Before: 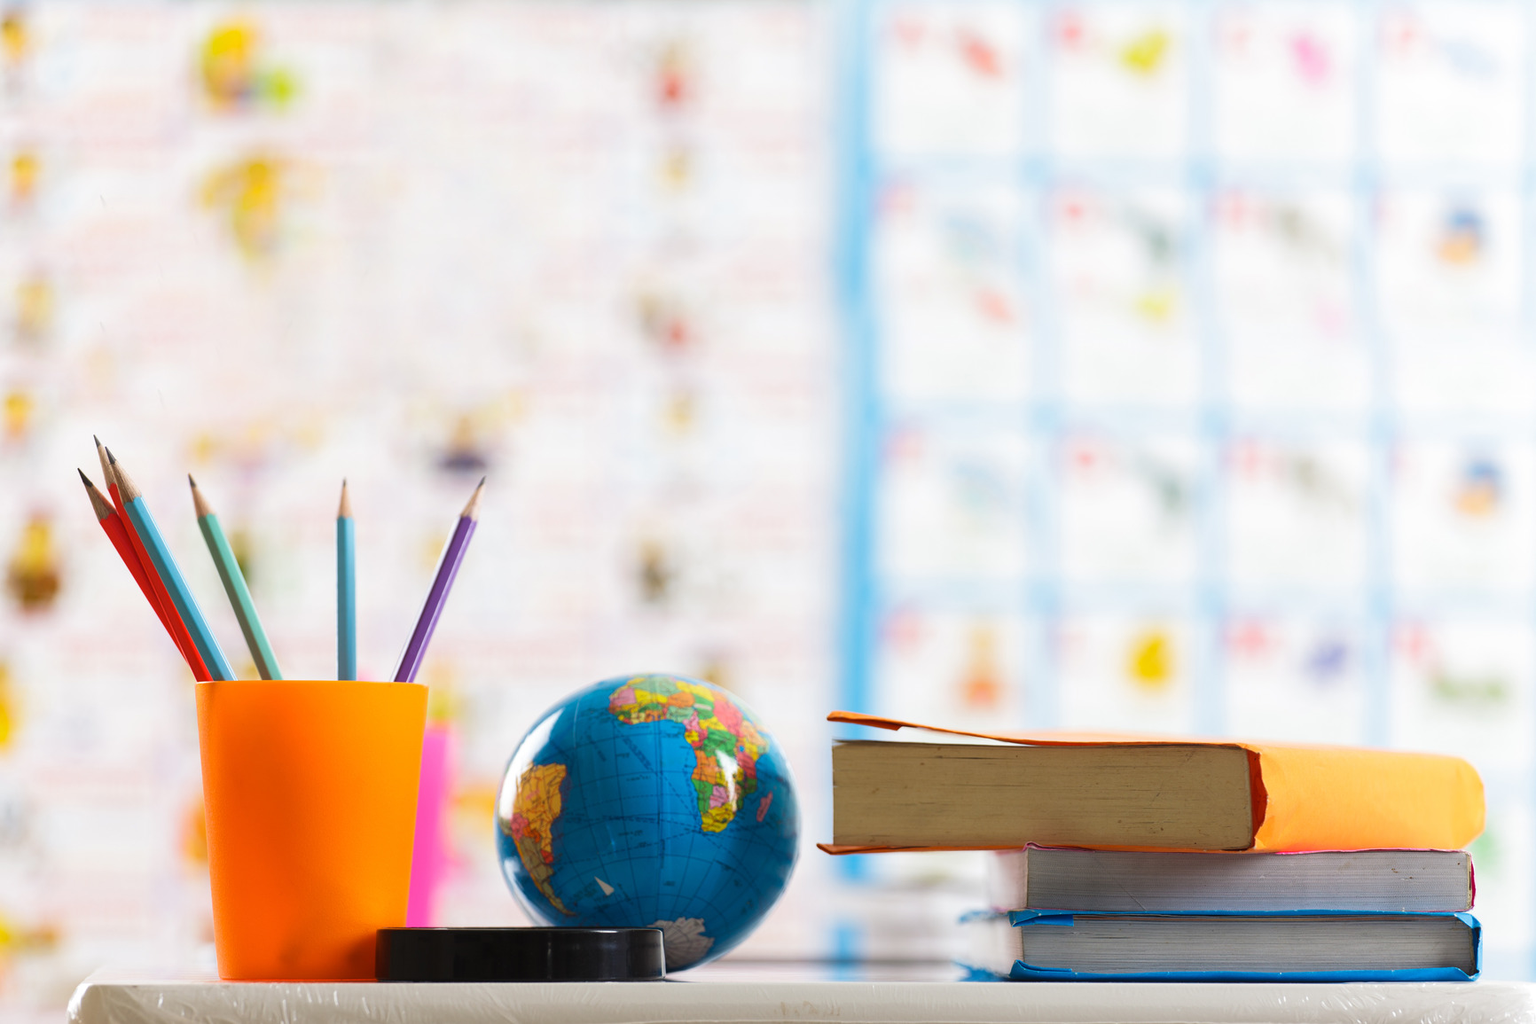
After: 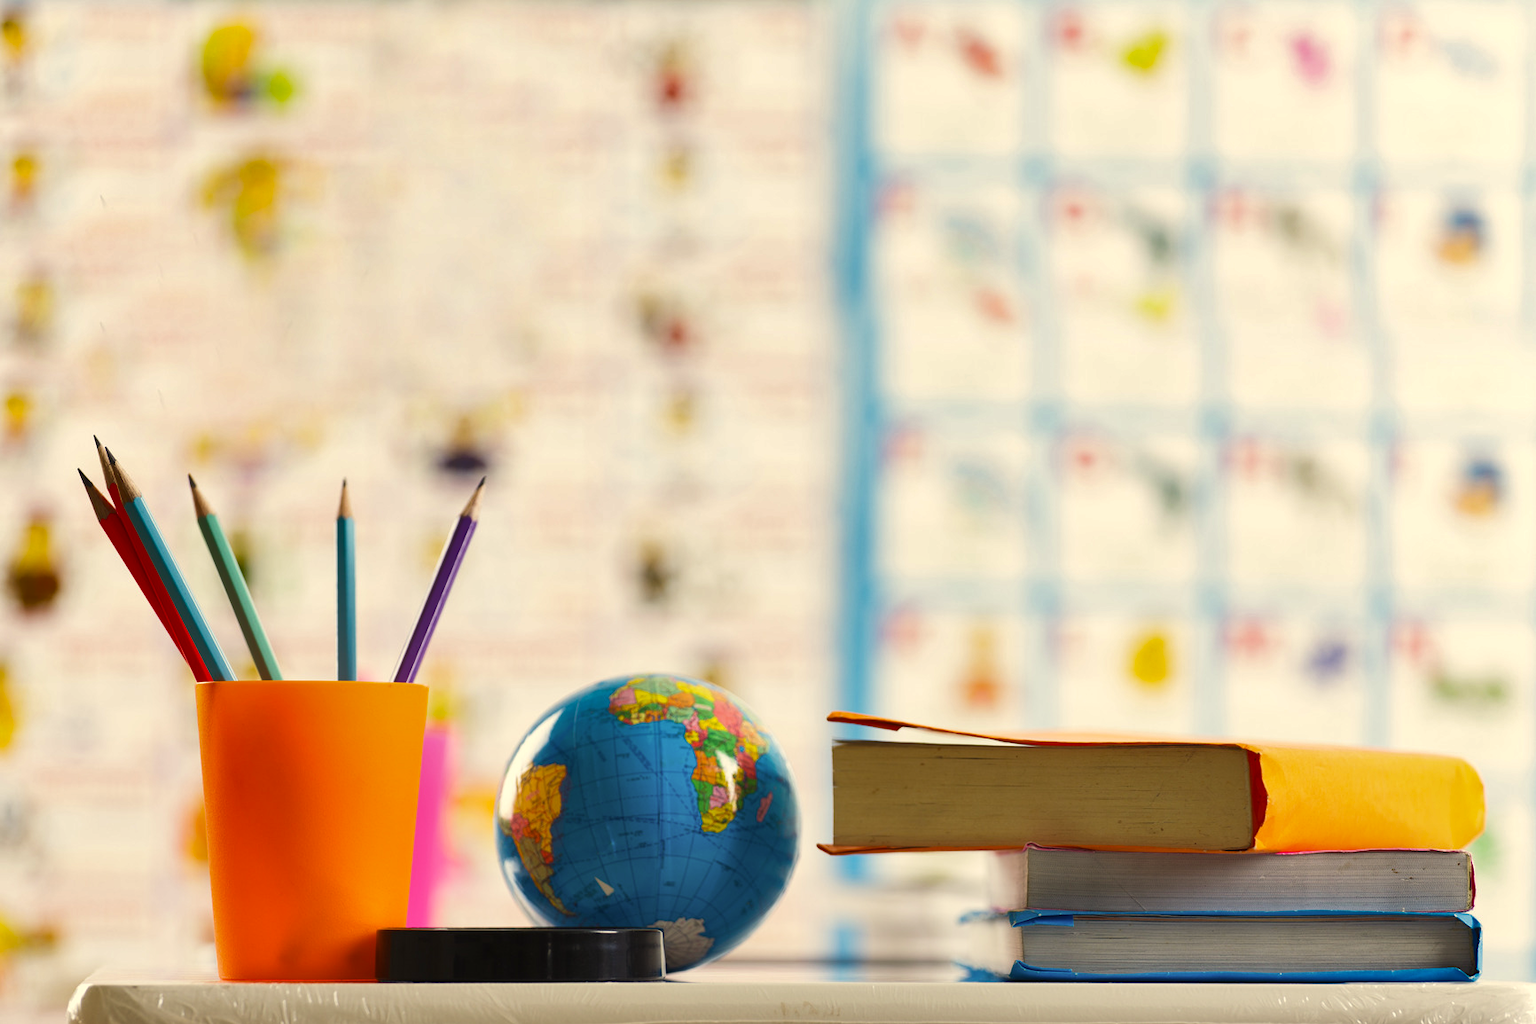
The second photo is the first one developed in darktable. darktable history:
color correction: highlights a* 1.38, highlights b* 17.41
shadows and highlights: radius 136.73, soften with gaussian
